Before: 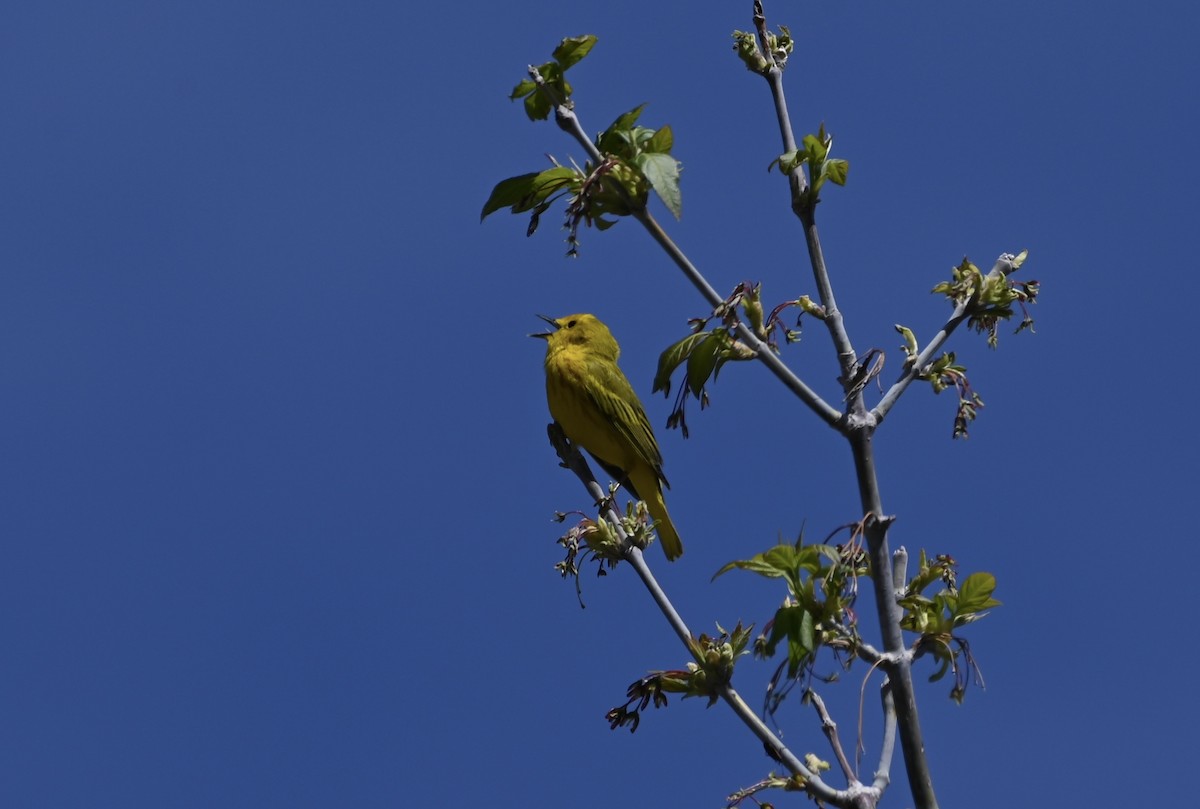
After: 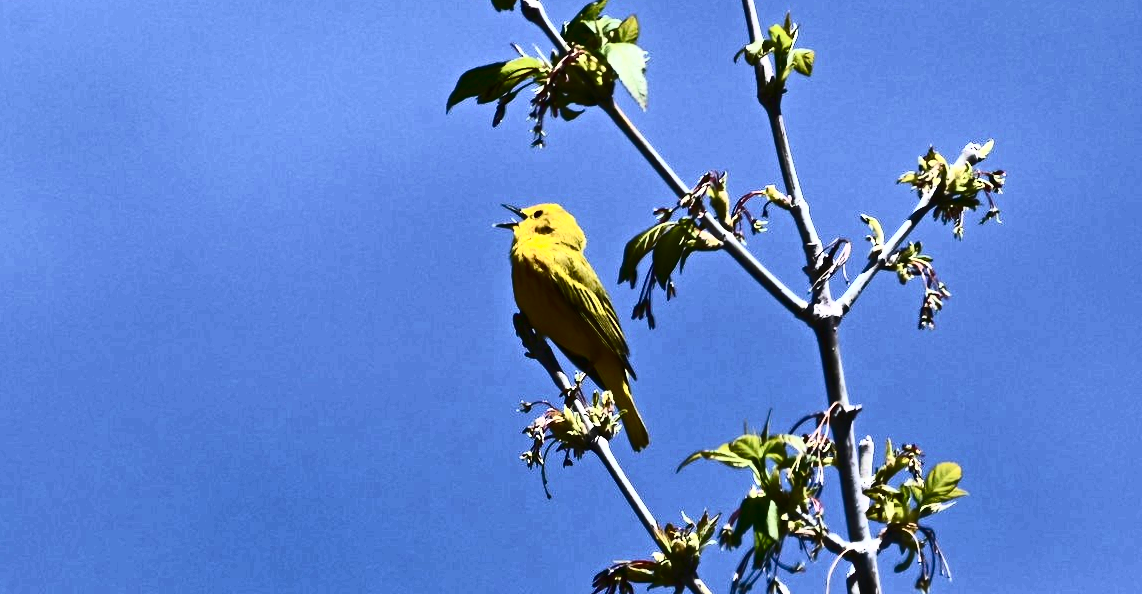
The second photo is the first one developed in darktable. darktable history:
contrast brightness saturation: contrast 0.915, brightness 0.195
shadows and highlights: shadows 75.3, highlights -24.05, soften with gaussian
crop and rotate: left 2.857%, top 13.762%, right 1.917%, bottom 12.731%
exposure: black level correction 0, exposure 1.2 EV, compensate highlight preservation false
